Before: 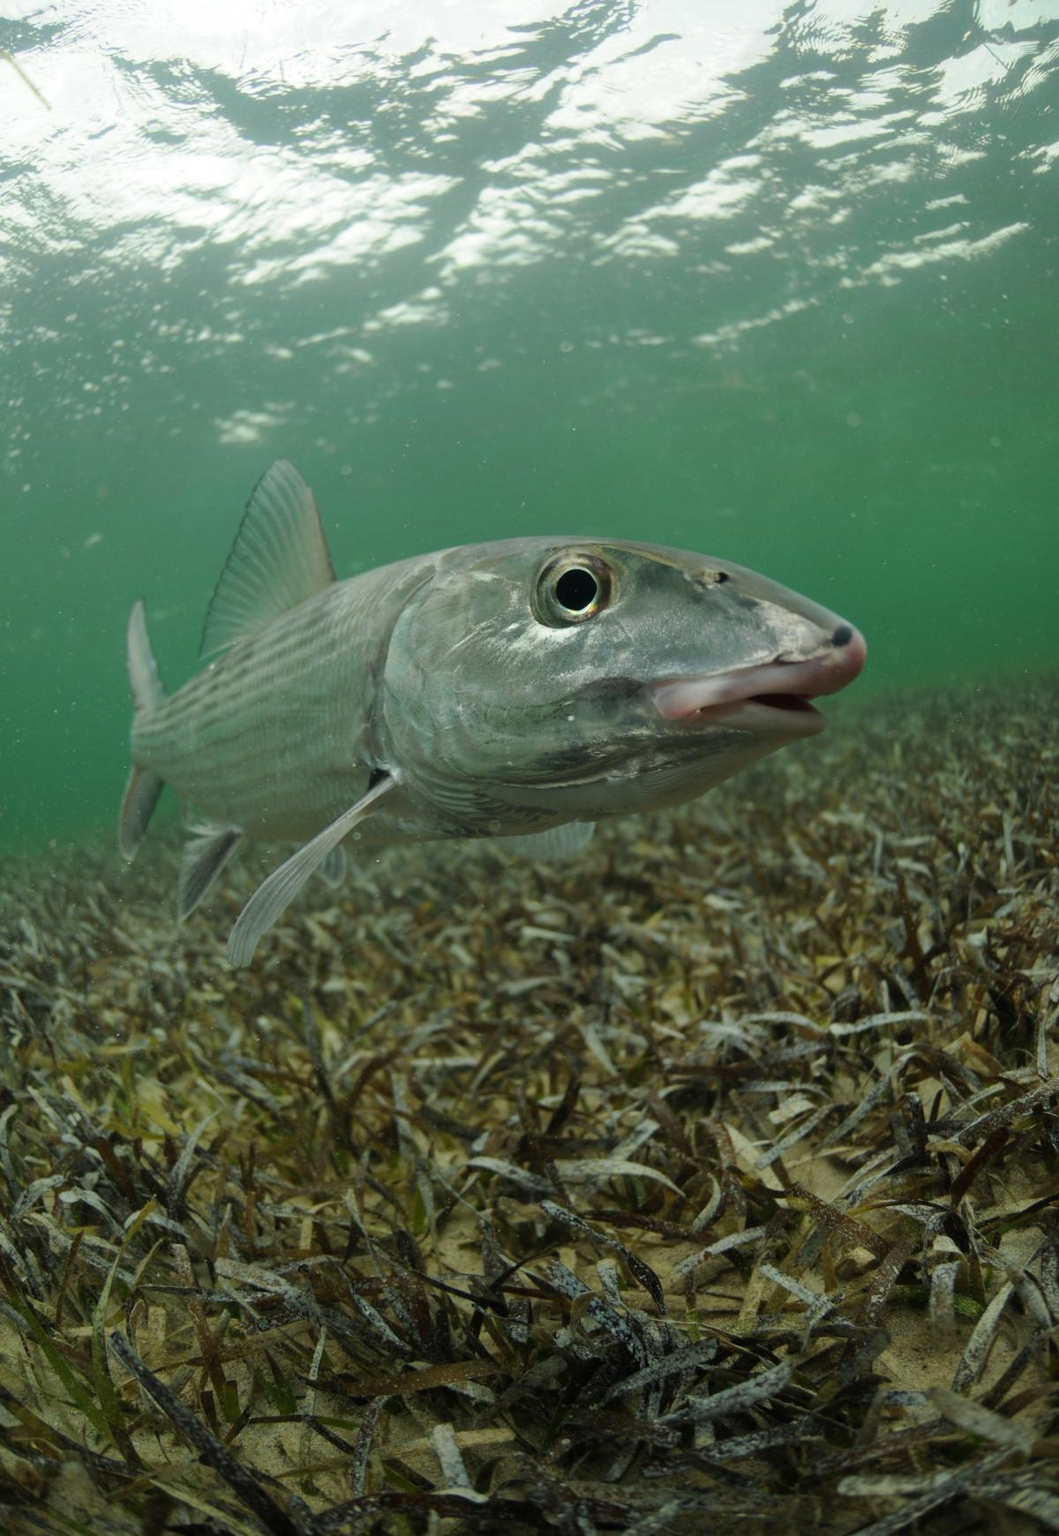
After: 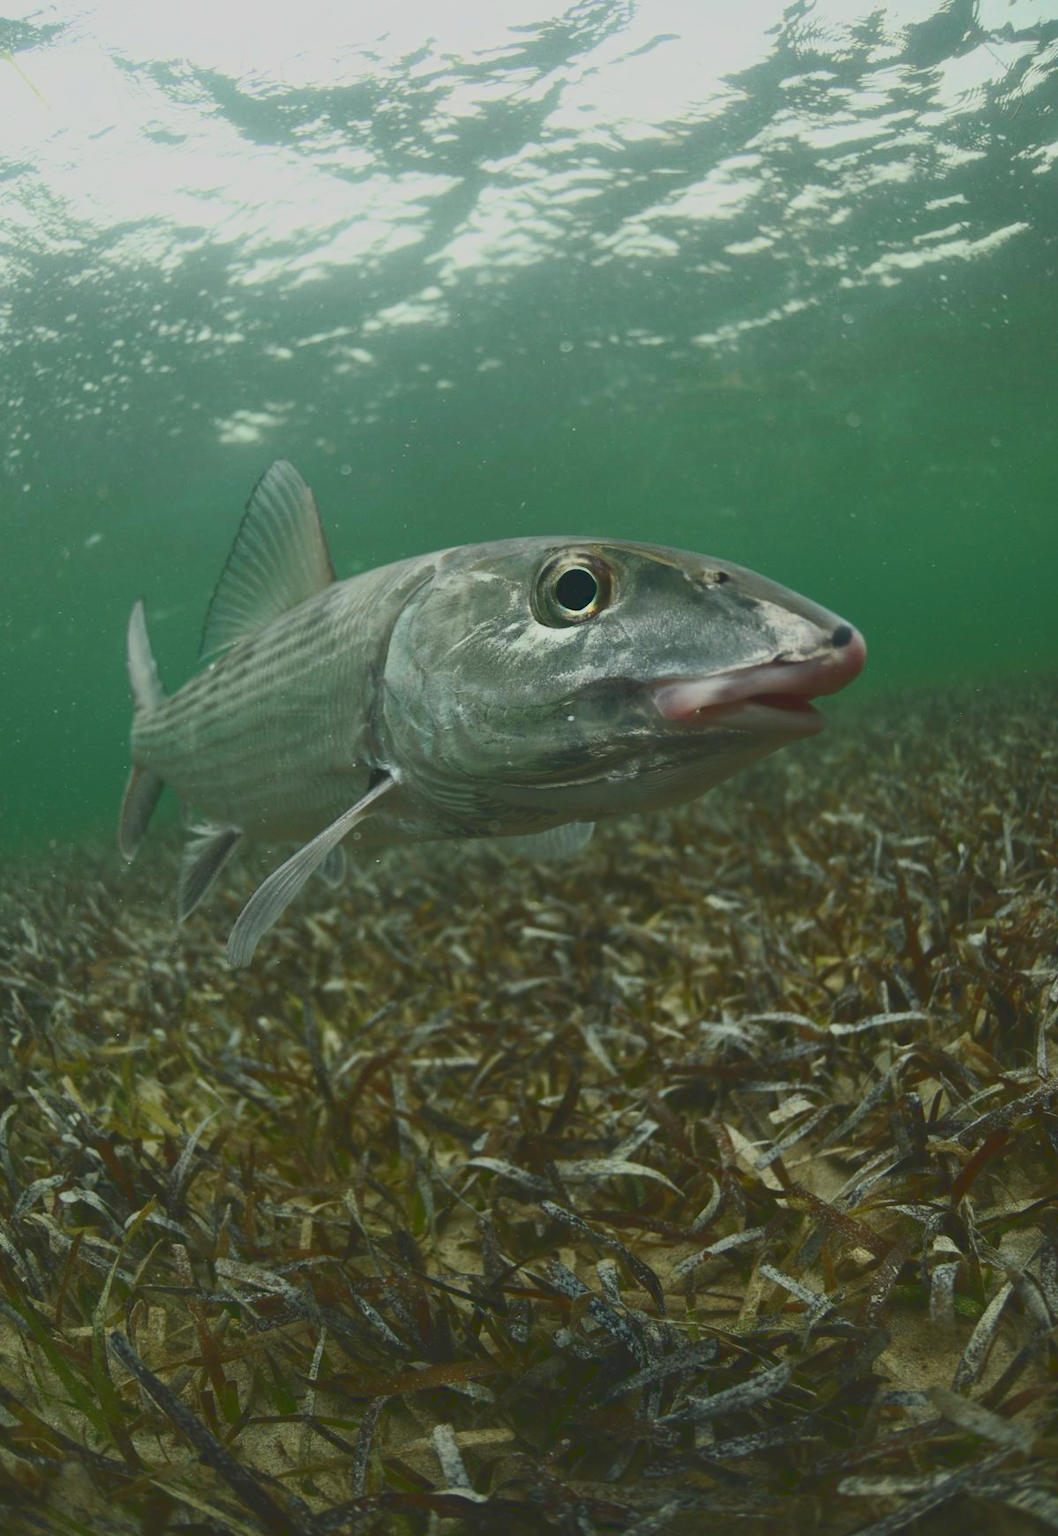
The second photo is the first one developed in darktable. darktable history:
tone curve: curves: ch0 [(0, 0.148) (0.191, 0.225) (0.39, 0.373) (0.669, 0.716) (0.847, 0.818) (1, 0.839)]
exposure: exposure -0.177 EV, compensate highlight preservation false
